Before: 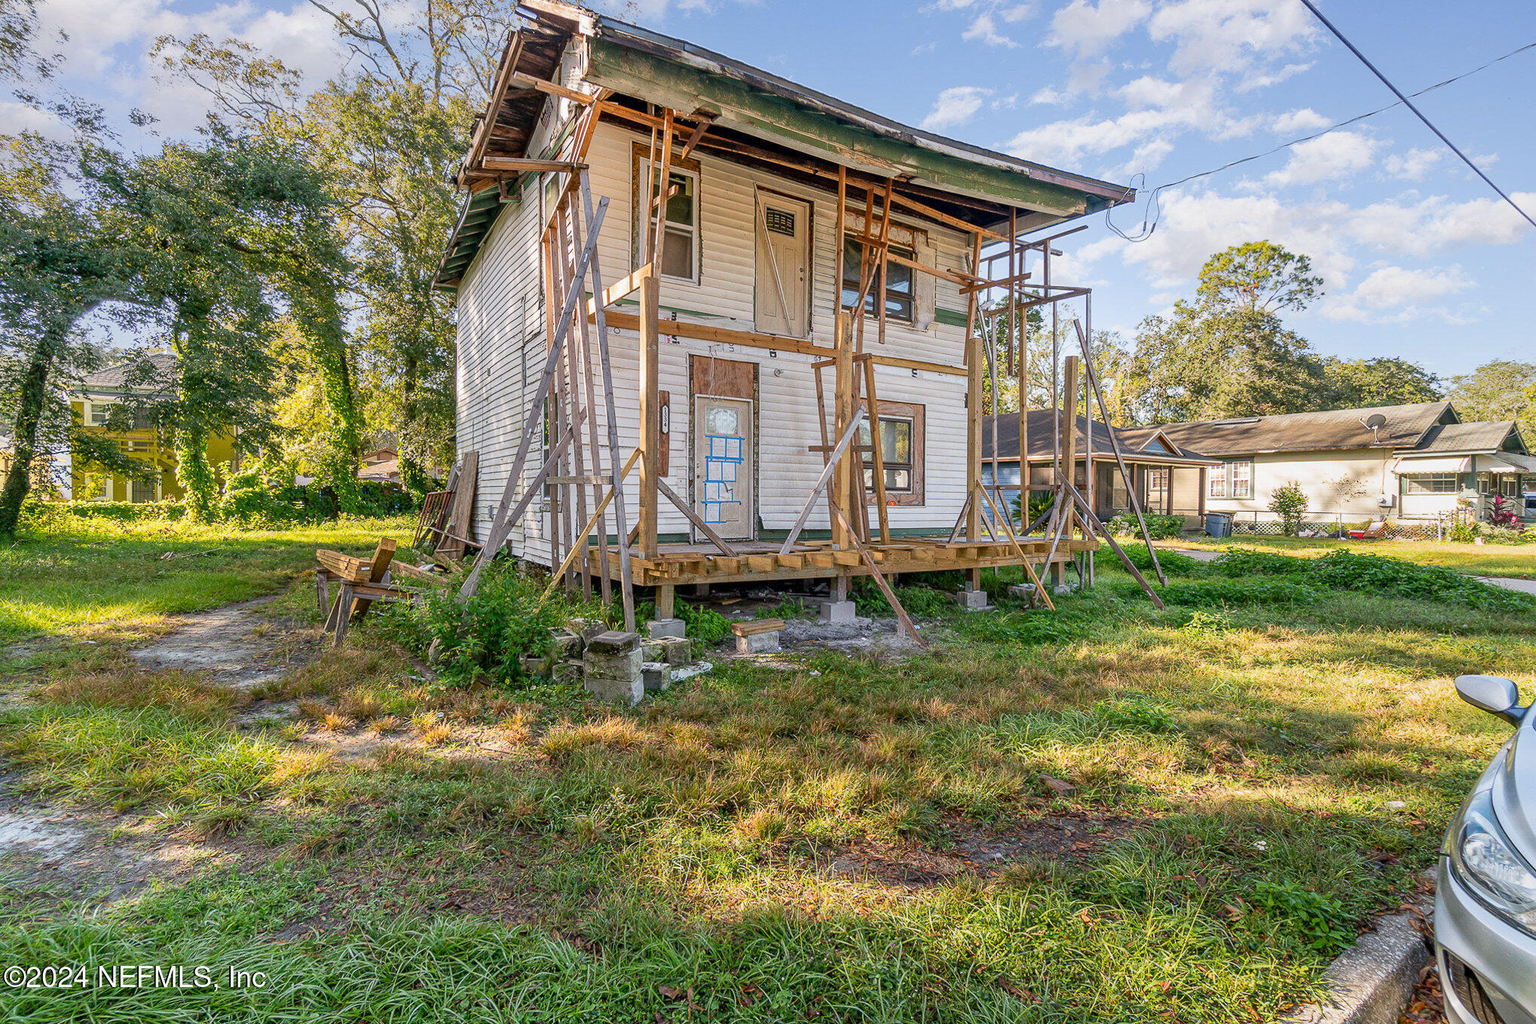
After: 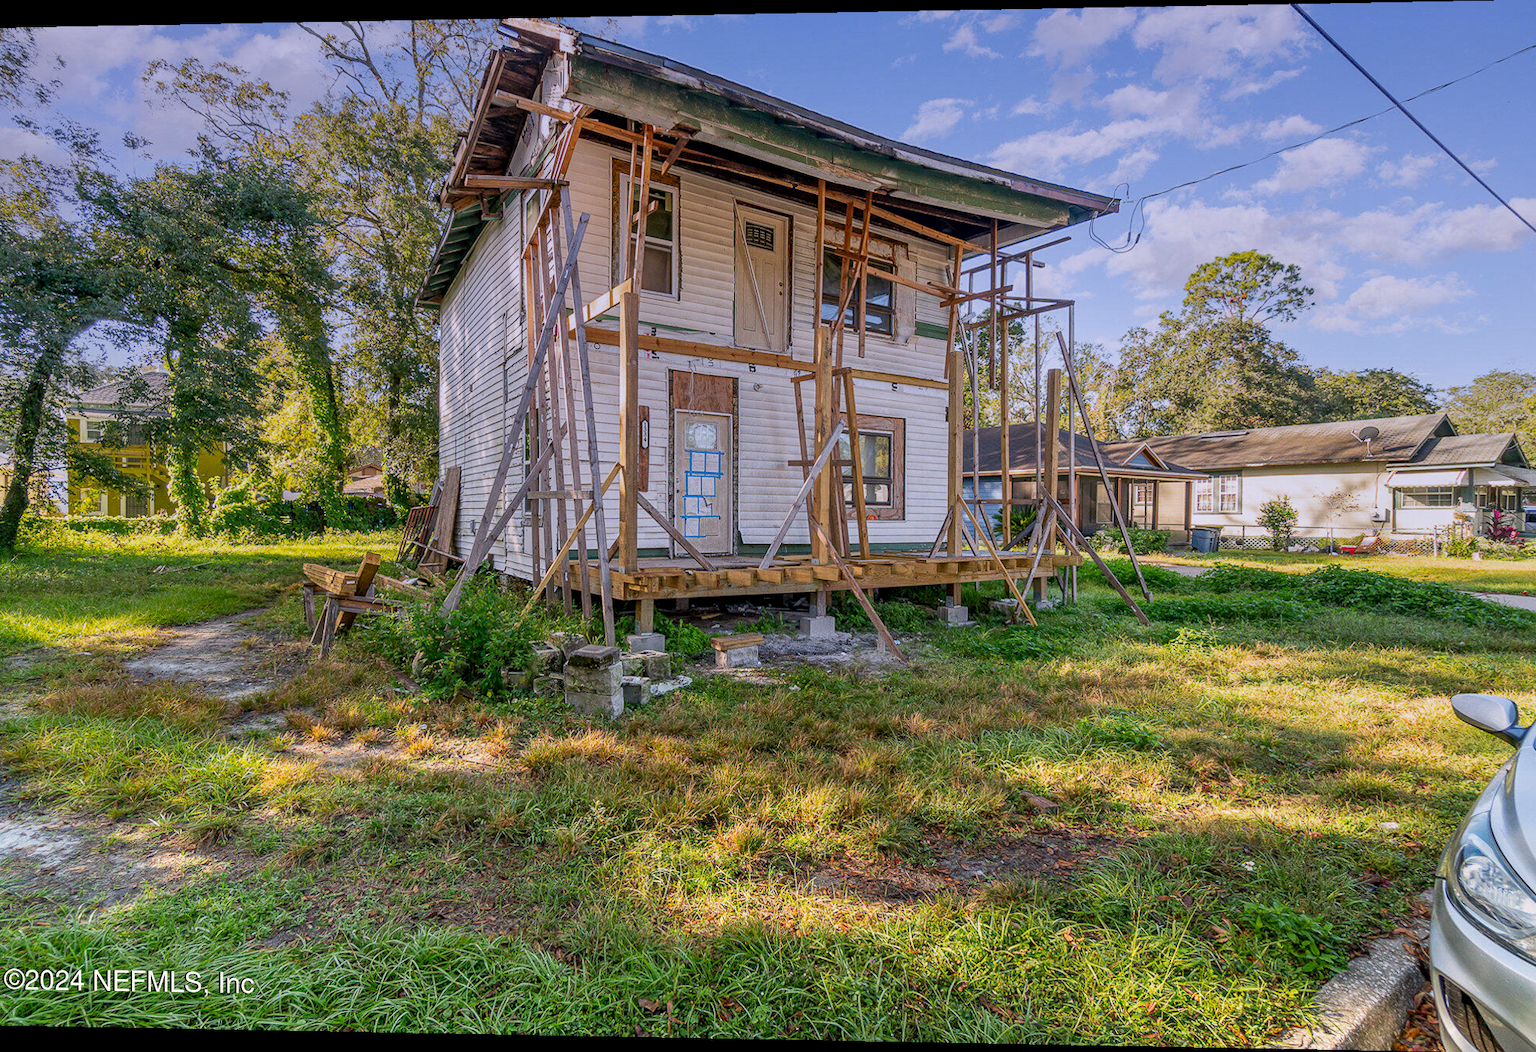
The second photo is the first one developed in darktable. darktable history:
color correction: highlights a* 0.816, highlights b* 2.78, saturation 1.1
graduated density: hue 238.83°, saturation 50%
rotate and perspective: lens shift (horizontal) -0.055, automatic cropping off
local contrast: highlights 100%, shadows 100%, detail 120%, midtone range 0.2
